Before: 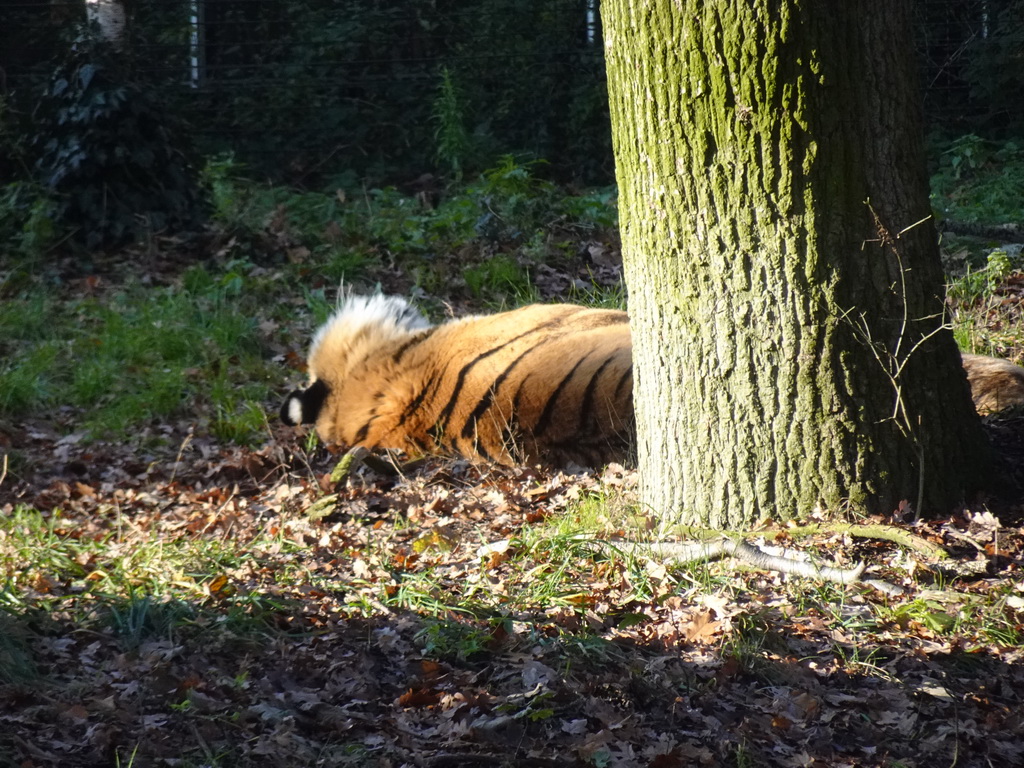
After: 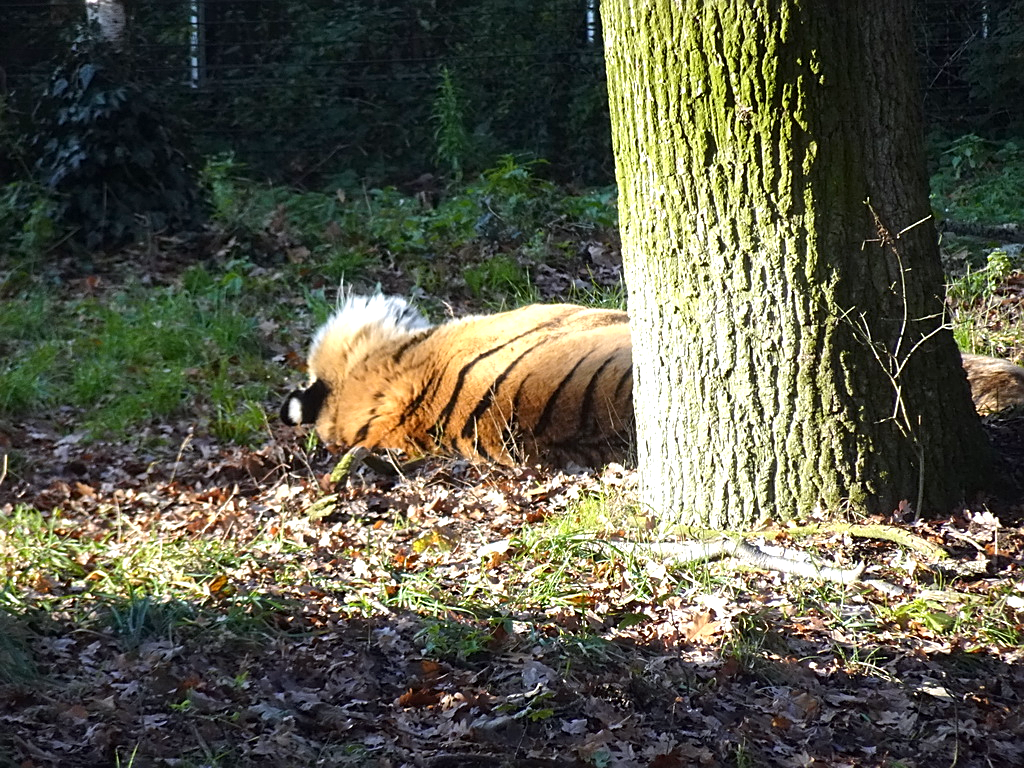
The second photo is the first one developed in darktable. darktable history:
white balance: red 0.976, blue 1.04
sharpen: on, module defaults
exposure: black level correction 0.001, exposure 0.5 EV, compensate exposure bias true, compensate highlight preservation false
